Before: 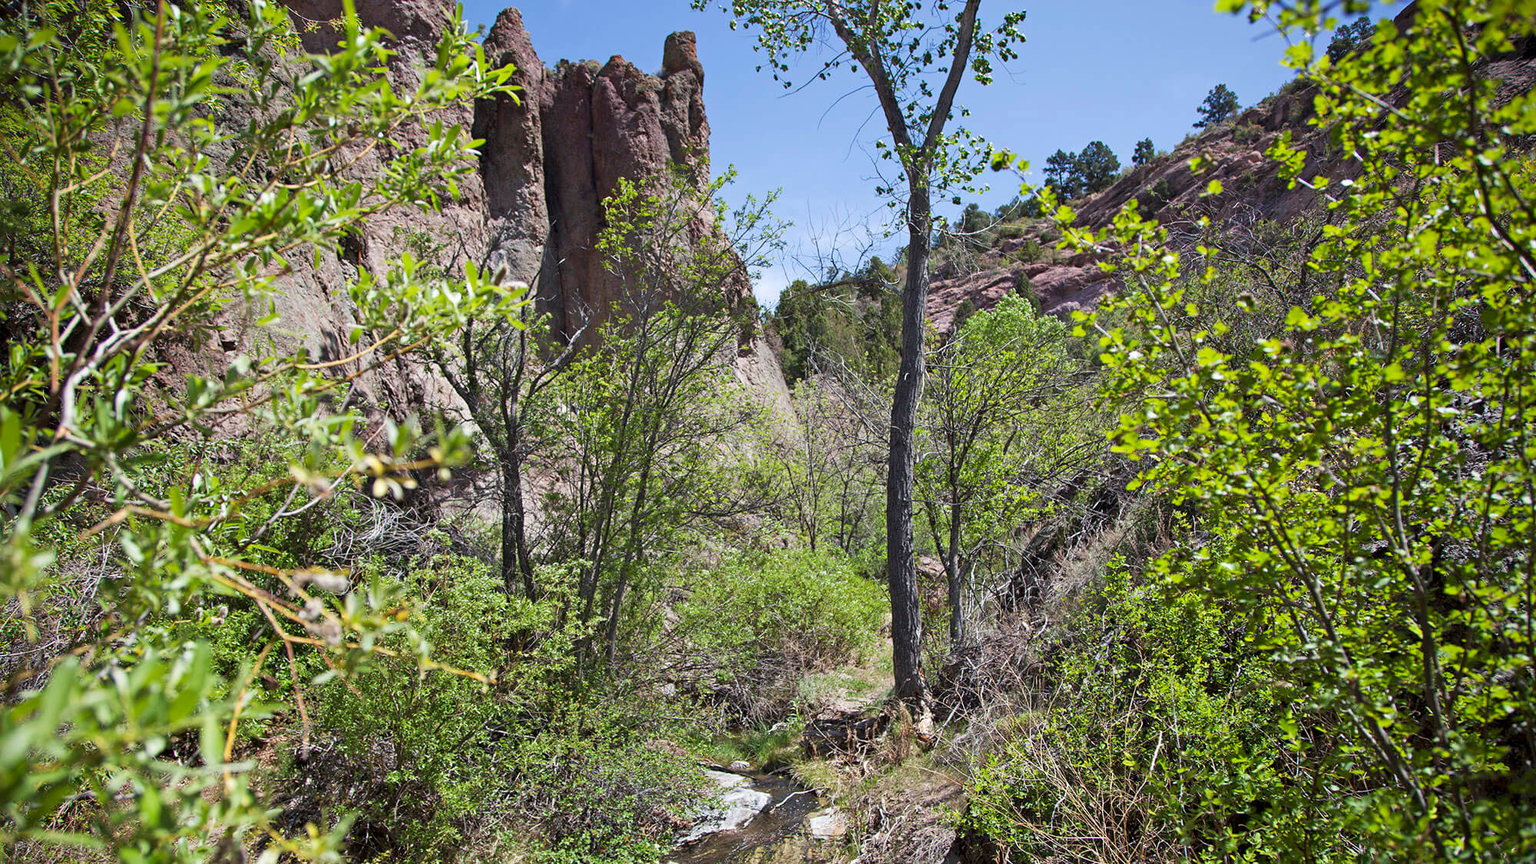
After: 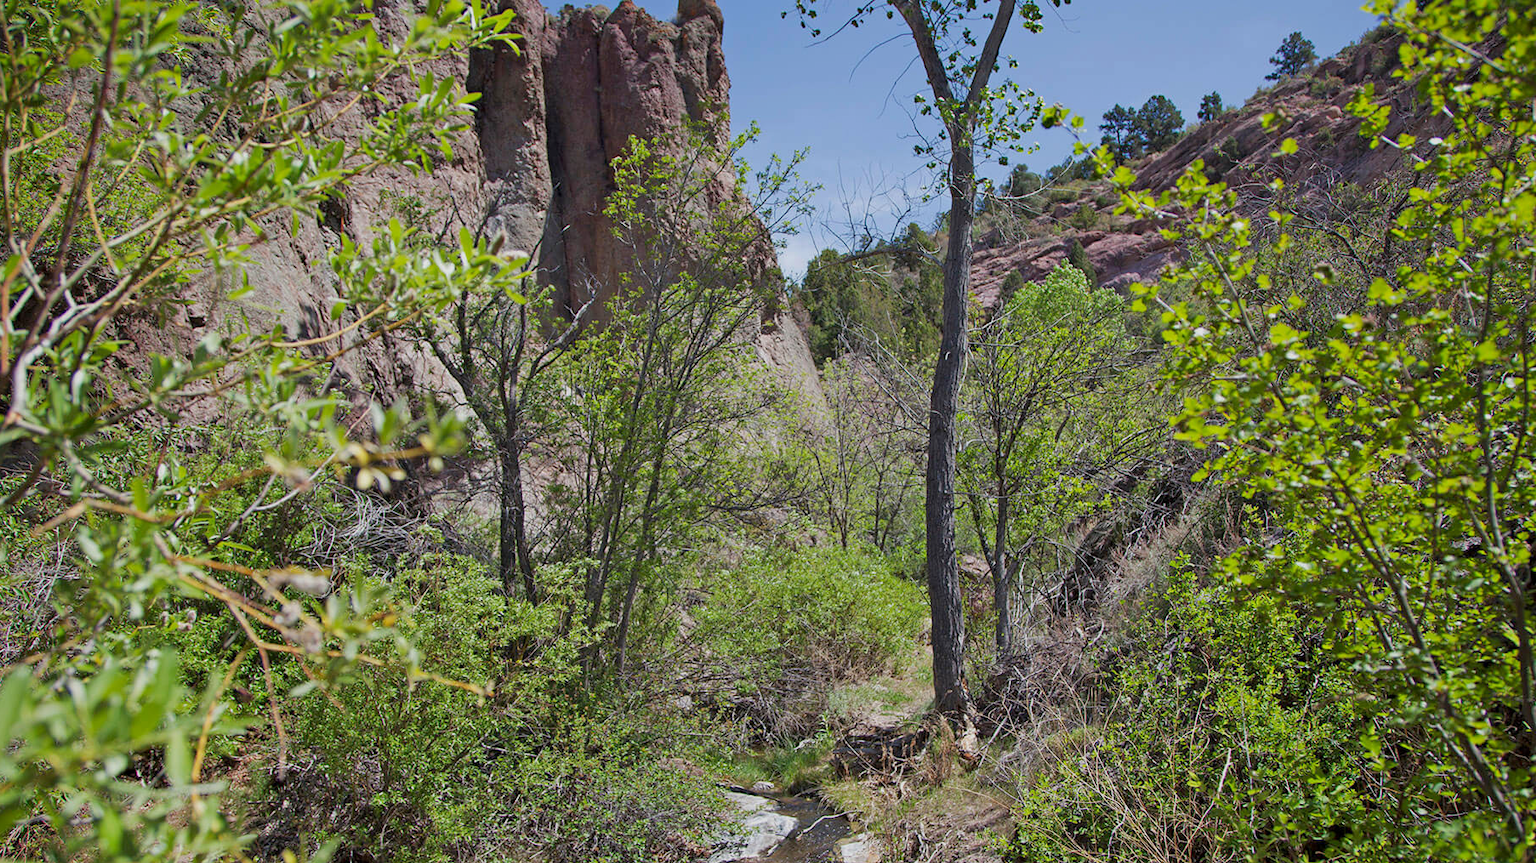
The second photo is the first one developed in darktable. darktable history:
tone equalizer: -8 EV 0.25 EV, -7 EV 0.417 EV, -6 EV 0.417 EV, -5 EV 0.25 EV, -3 EV -0.25 EV, -2 EV -0.417 EV, -1 EV -0.417 EV, +0 EV -0.25 EV, edges refinement/feathering 500, mask exposure compensation -1.57 EV, preserve details guided filter
crop: left 3.305%, top 6.436%, right 6.389%, bottom 3.258%
